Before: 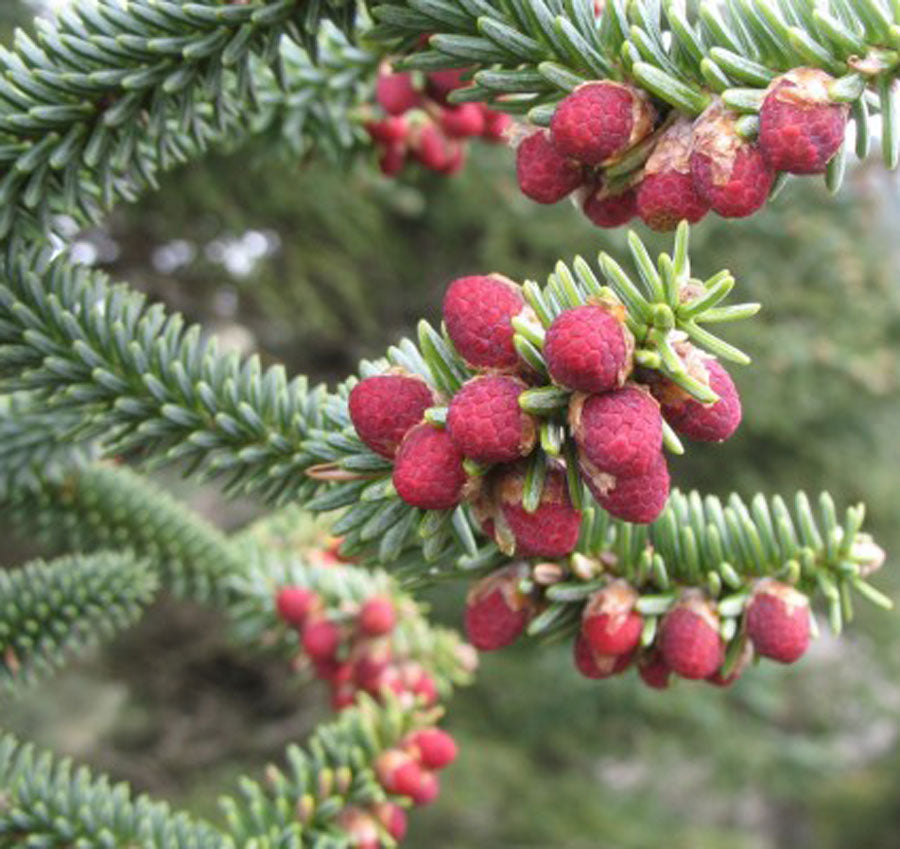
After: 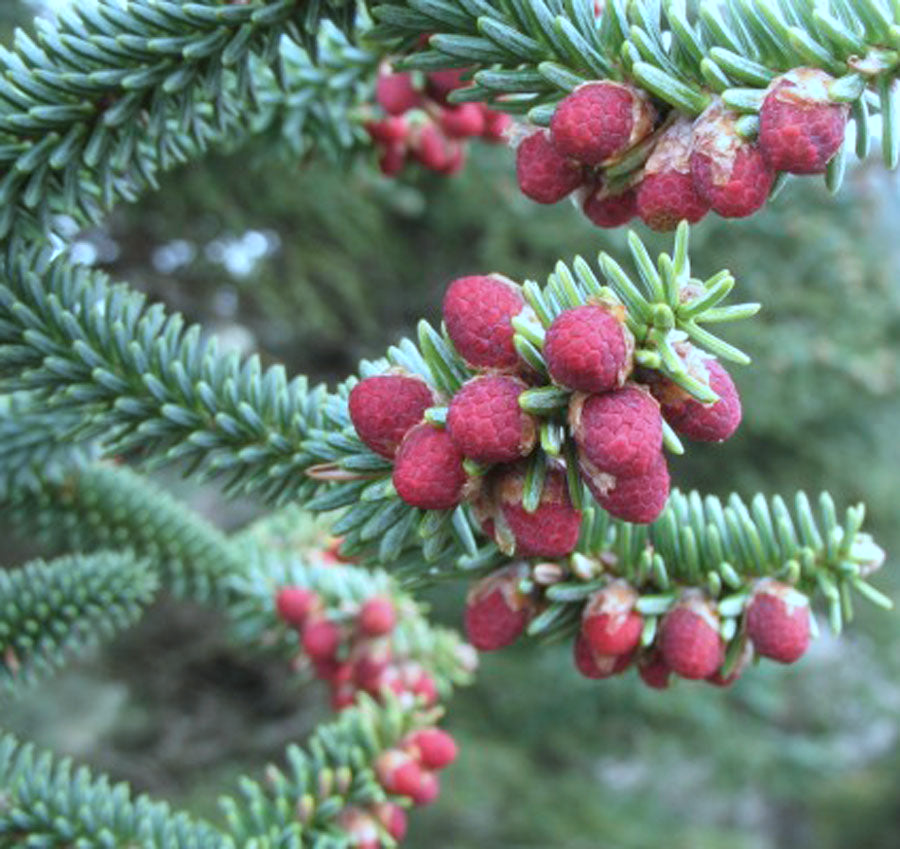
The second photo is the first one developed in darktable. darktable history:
color correction: highlights a* -10.6, highlights b* -19.32
